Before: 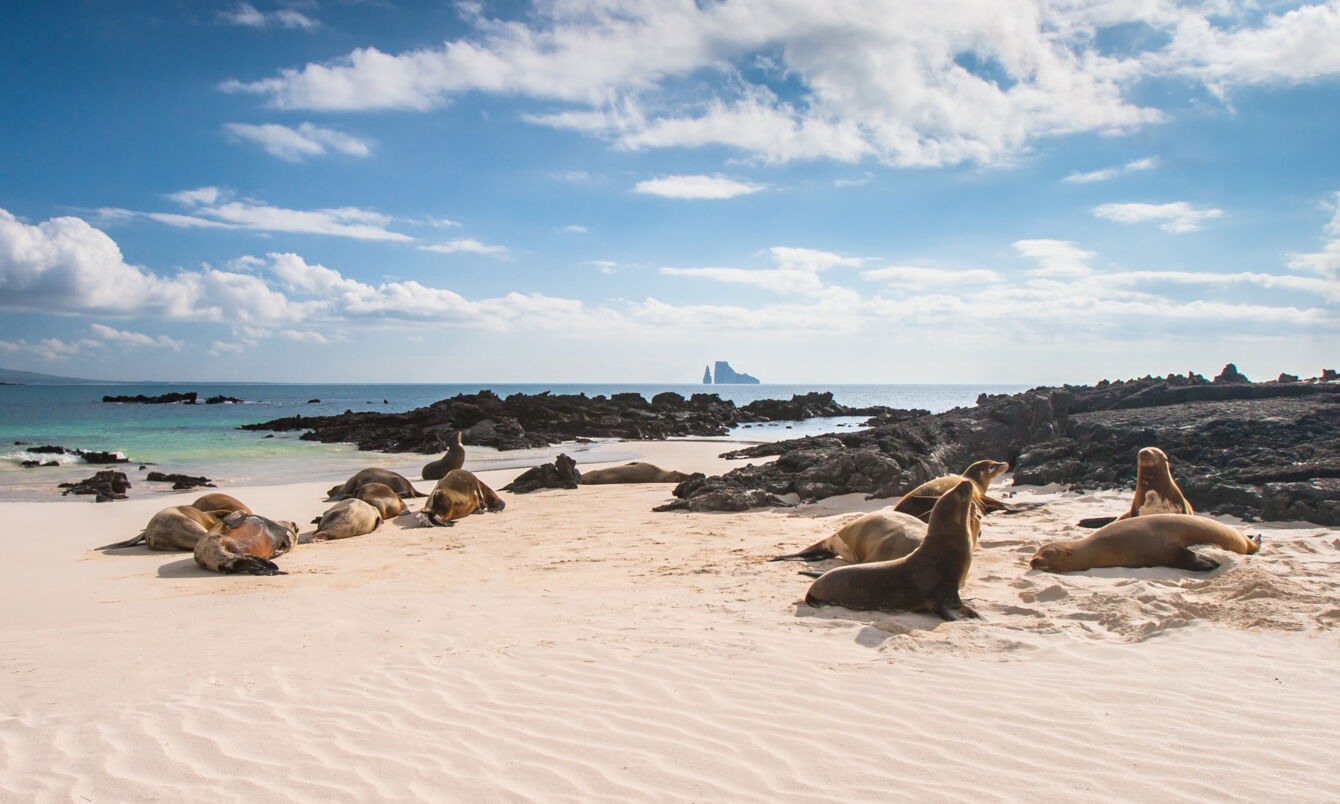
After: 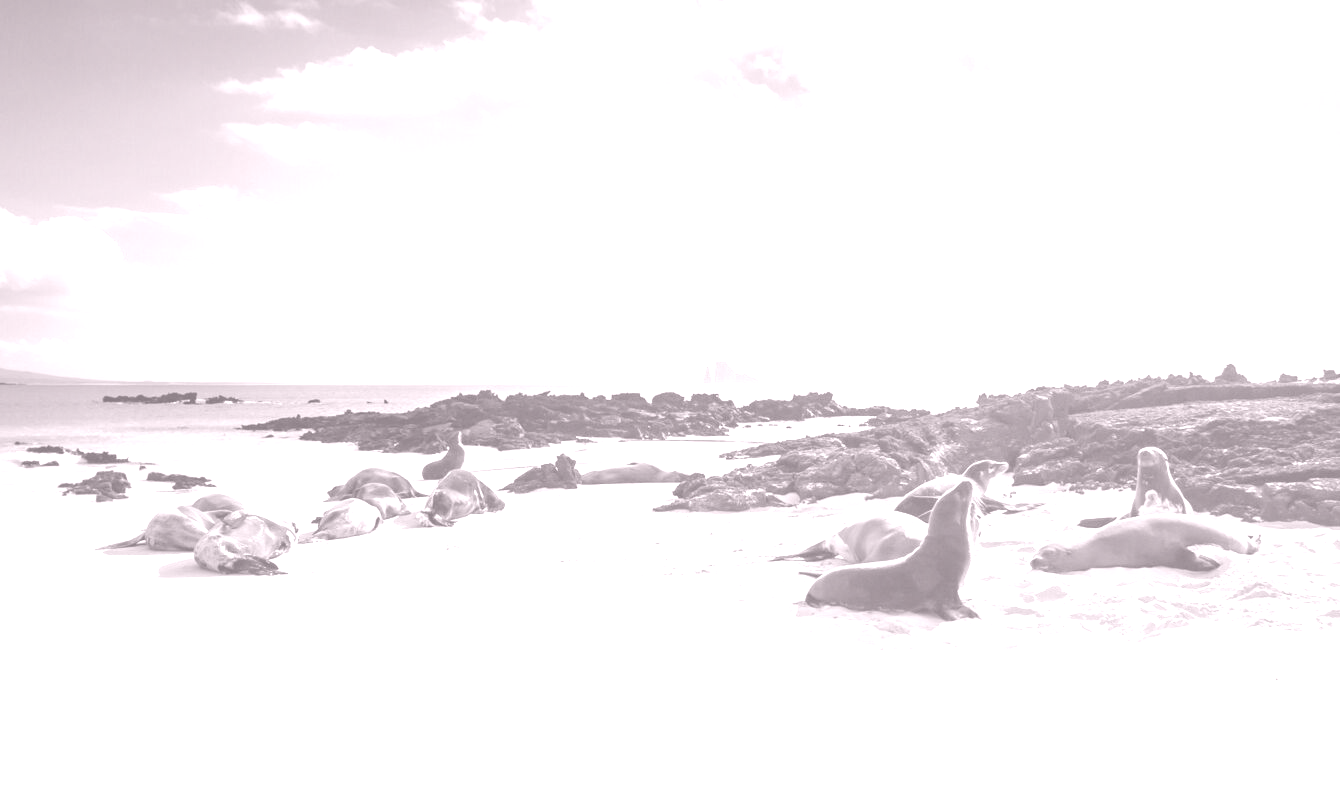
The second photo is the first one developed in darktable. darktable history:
color correction: highlights a* 6.27, highlights b* 8.19, shadows a* 5.94, shadows b* 7.23, saturation 0.9
colorize: hue 25.2°, saturation 83%, source mix 82%, lightness 79%, version 1
color calibration: illuminant custom, x 0.261, y 0.521, temperature 7054.11 K
